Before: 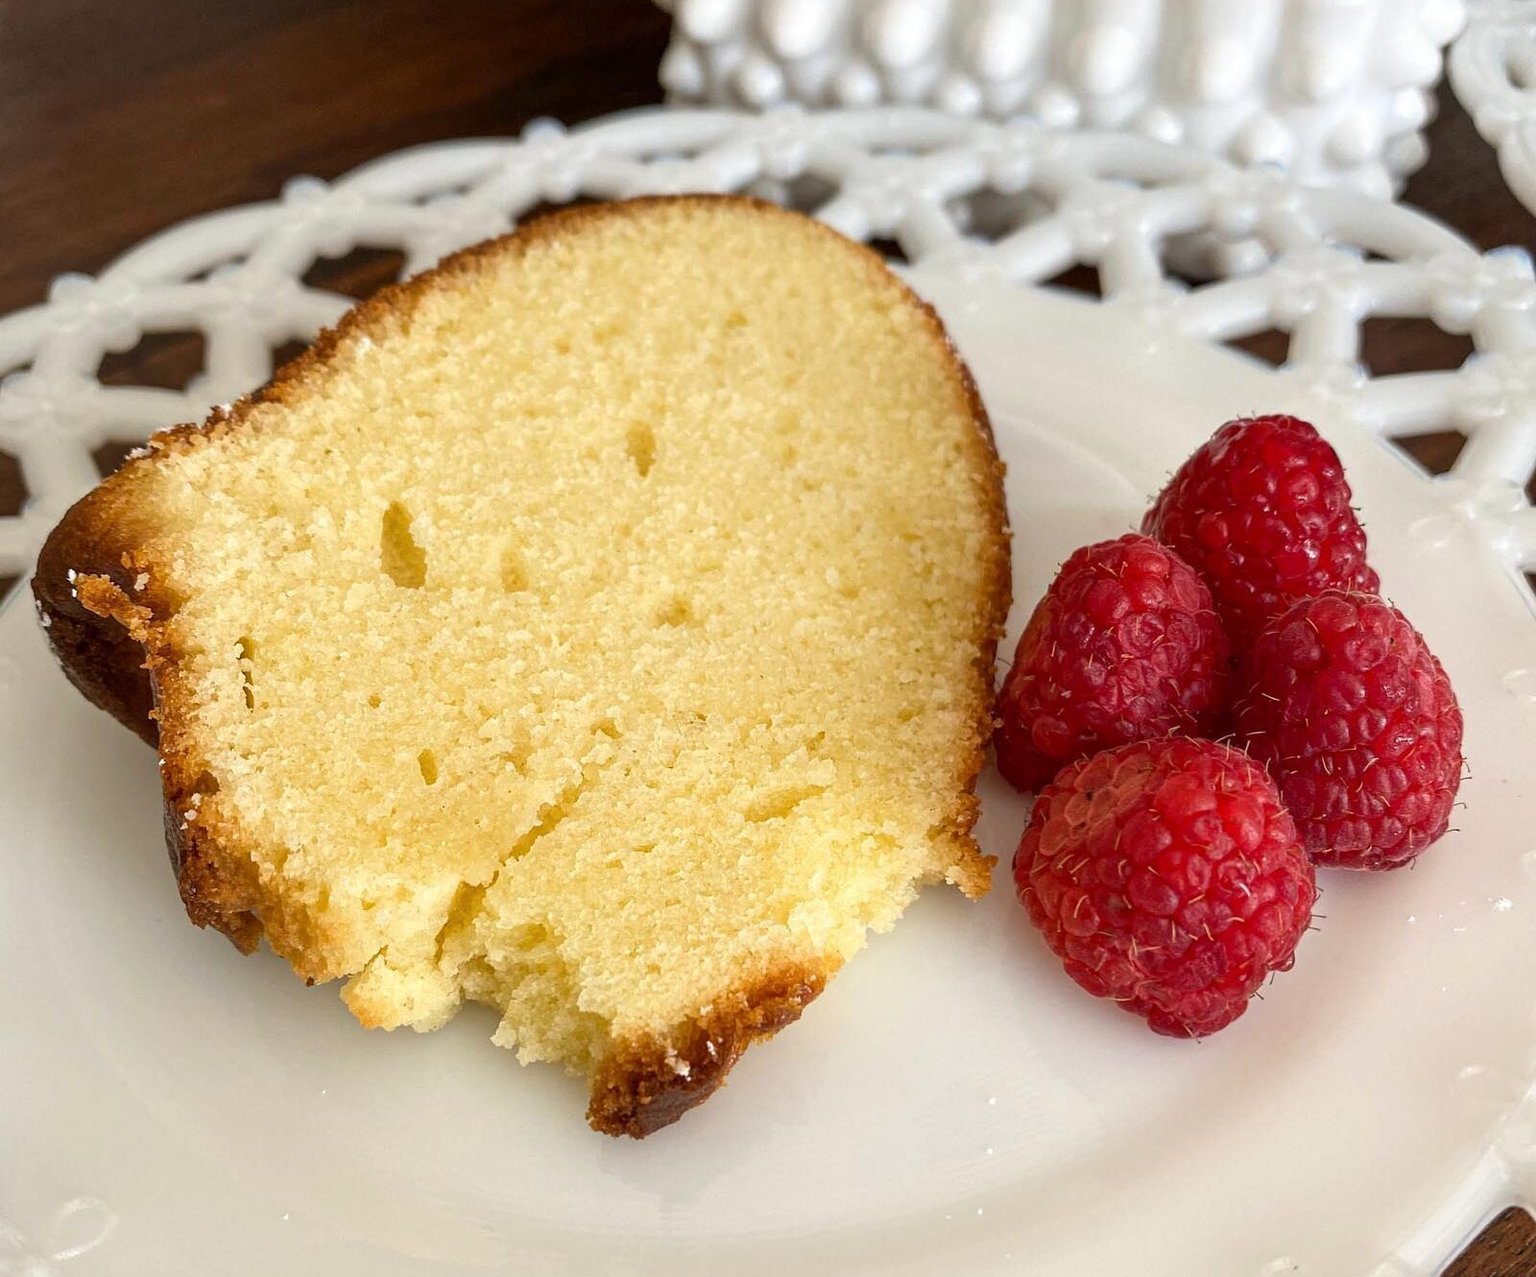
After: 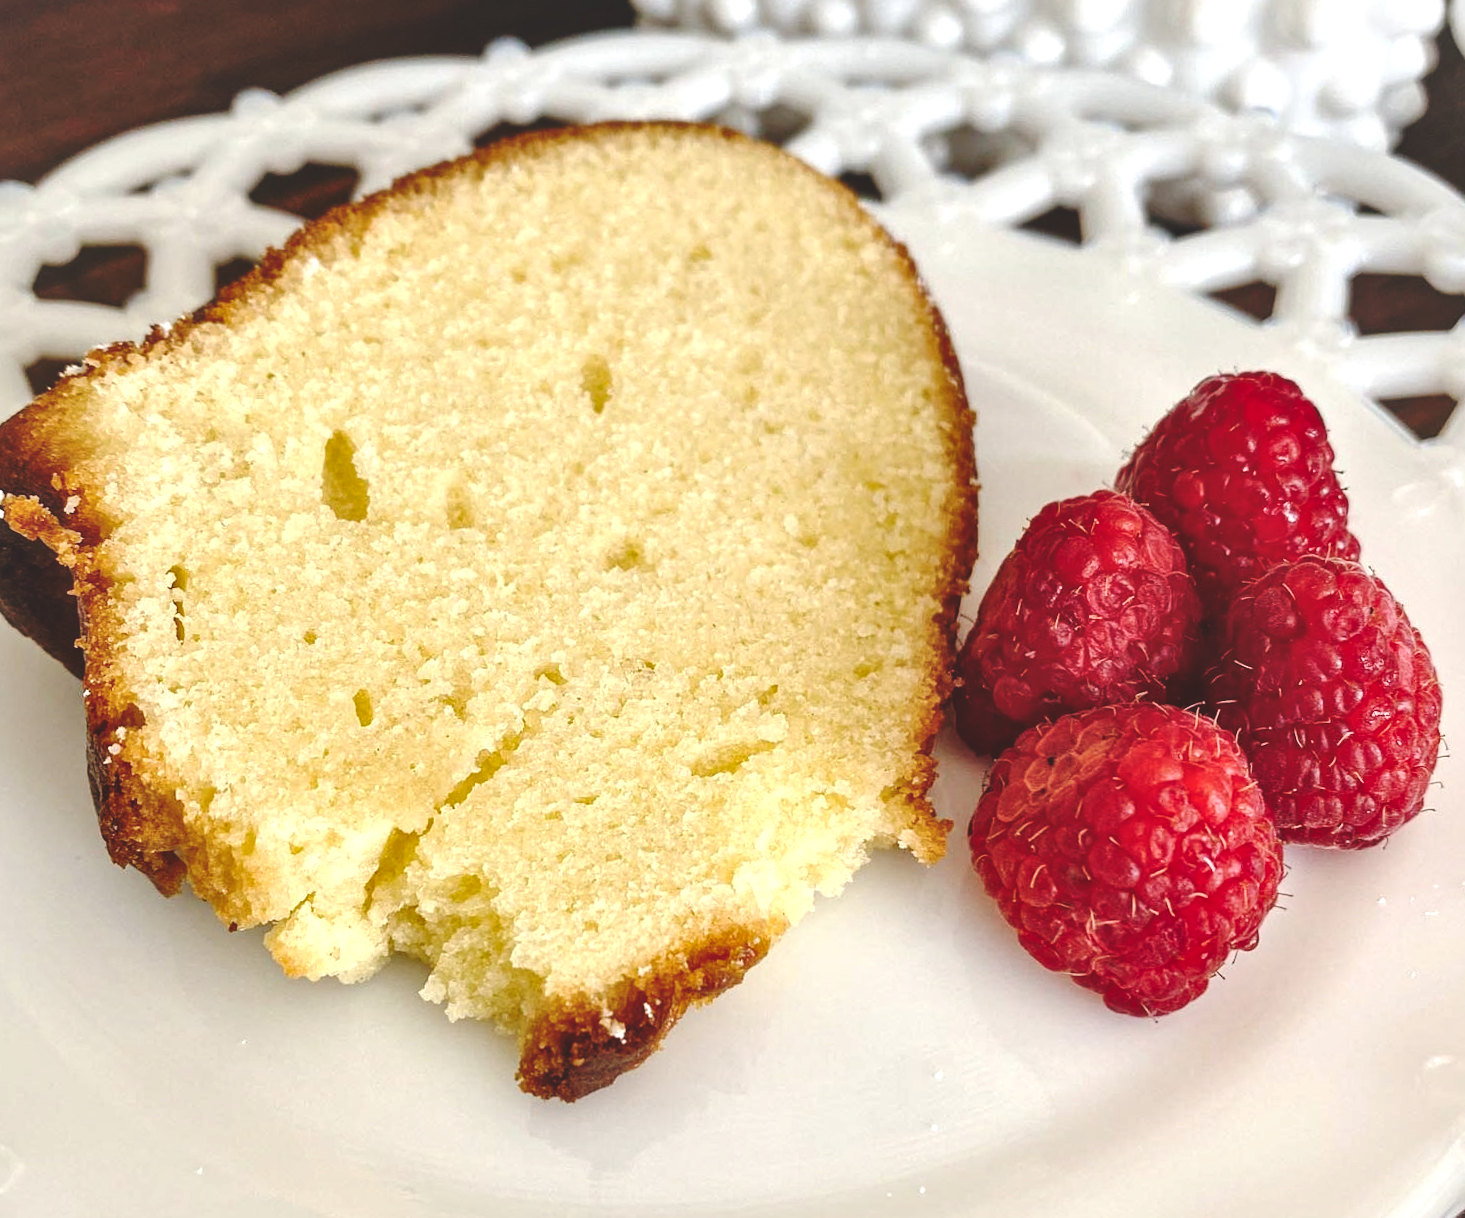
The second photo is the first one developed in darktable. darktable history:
local contrast: mode bilateral grid, contrast 25, coarseness 47, detail 151%, midtone range 0.2
crop and rotate: angle -1.96°, left 3.097%, top 4.154%, right 1.586%, bottom 0.529%
exposure: exposure 0.207 EV, compensate highlight preservation false
white balance: emerald 1
base curve: curves: ch0 [(0, 0.024) (0.055, 0.065) (0.121, 0.166) (0.236, 0.319) (0.693, 0.726) (1, 1)], preserve colors none
